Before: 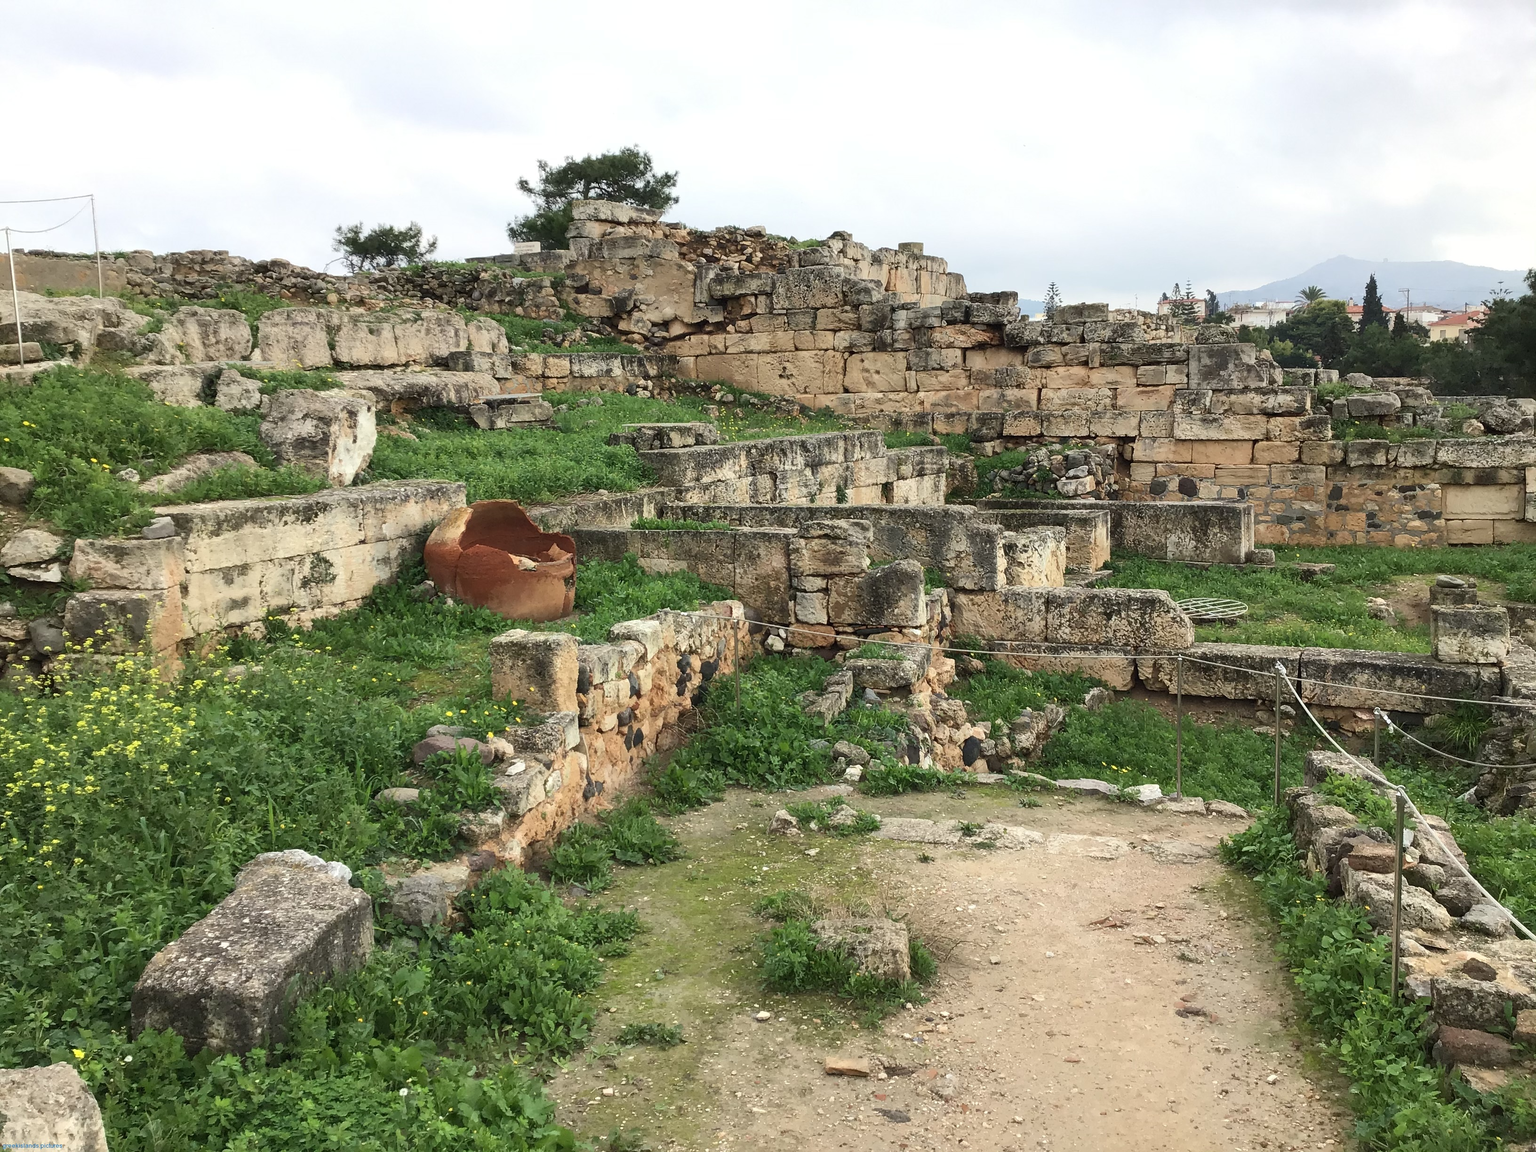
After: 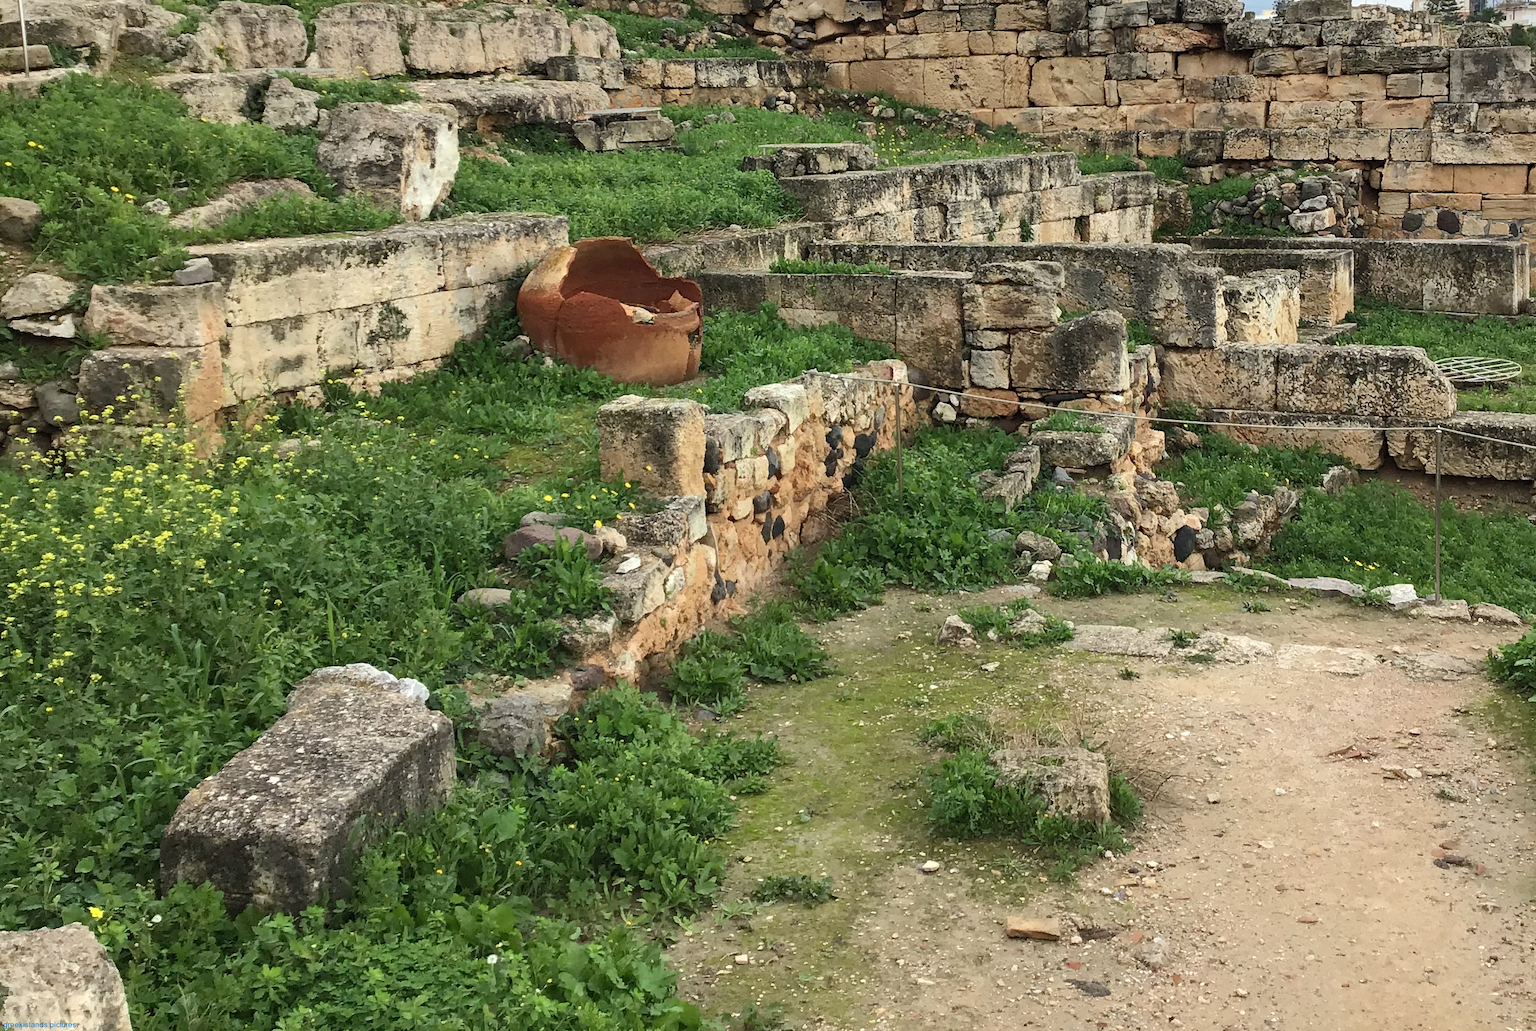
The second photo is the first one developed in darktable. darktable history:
crop: top 26.531%, right 17.959%
haze removal: adaptive false
